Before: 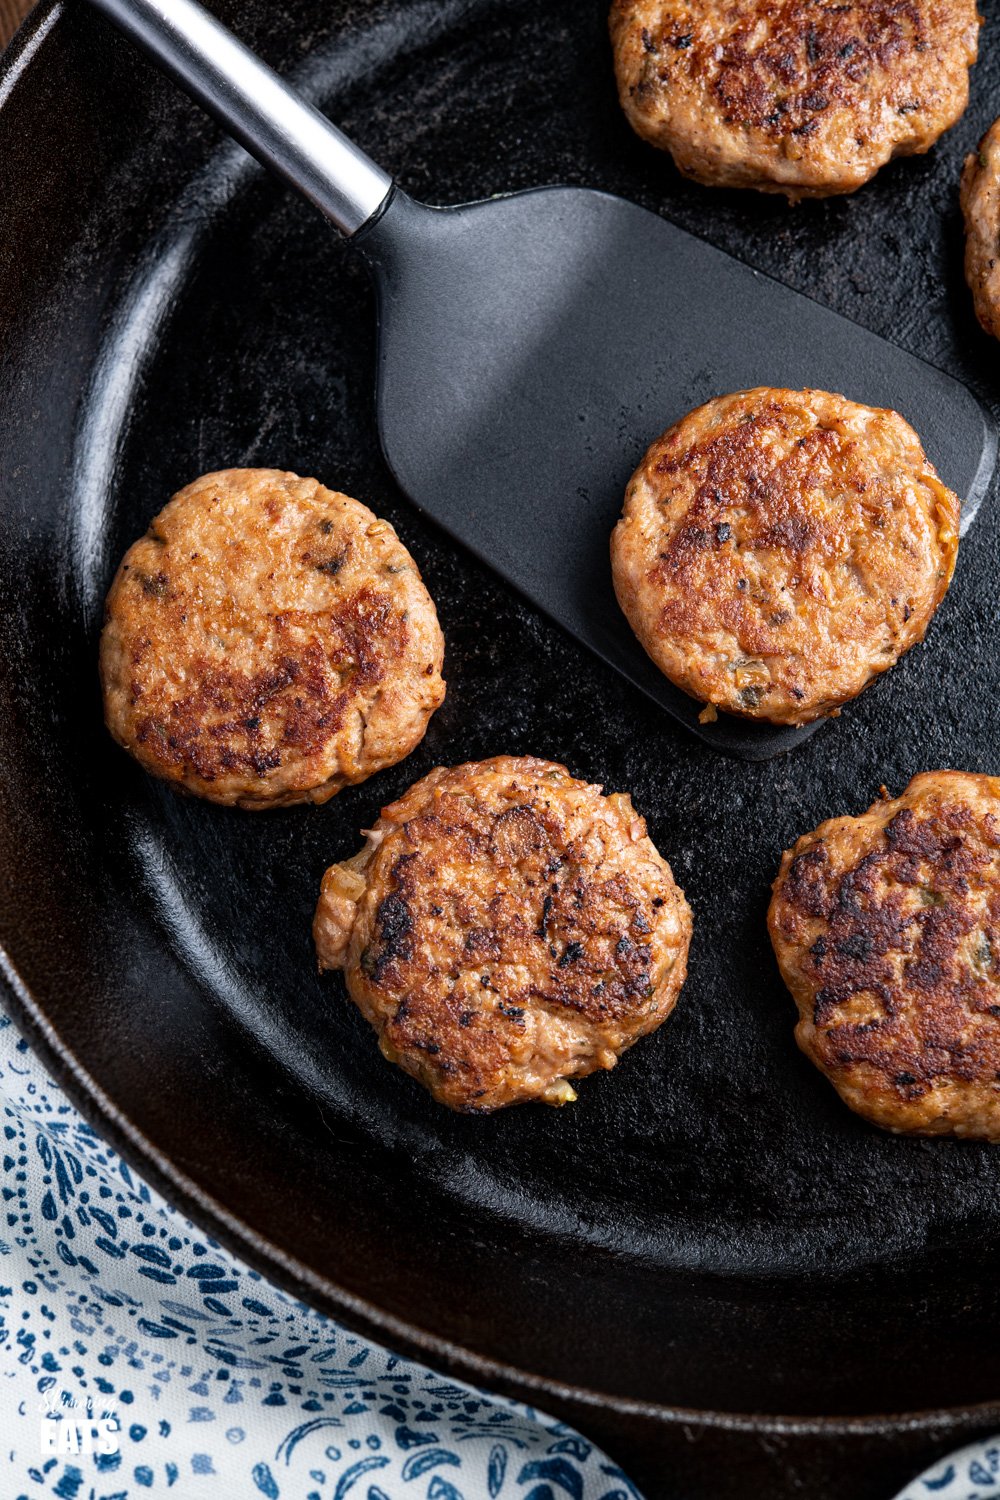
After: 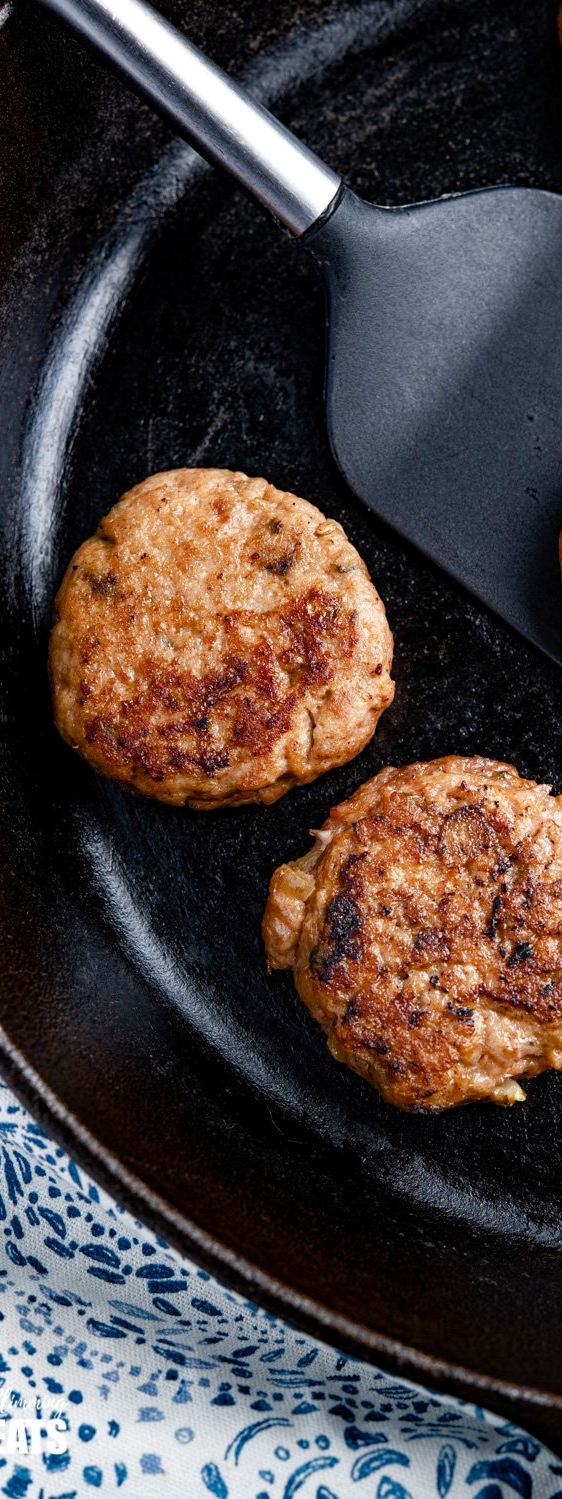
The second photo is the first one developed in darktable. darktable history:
tone equalizer: on, module defaults
haze removal: compatibility mode true, adaptive false
color balance rgb: perceptual saturation grading › global saturation 20%, perceptual saturation grading › highlights -50%, perceptual saturation grading › shadows 30%
crop: left 5.114%, right 38.589%
